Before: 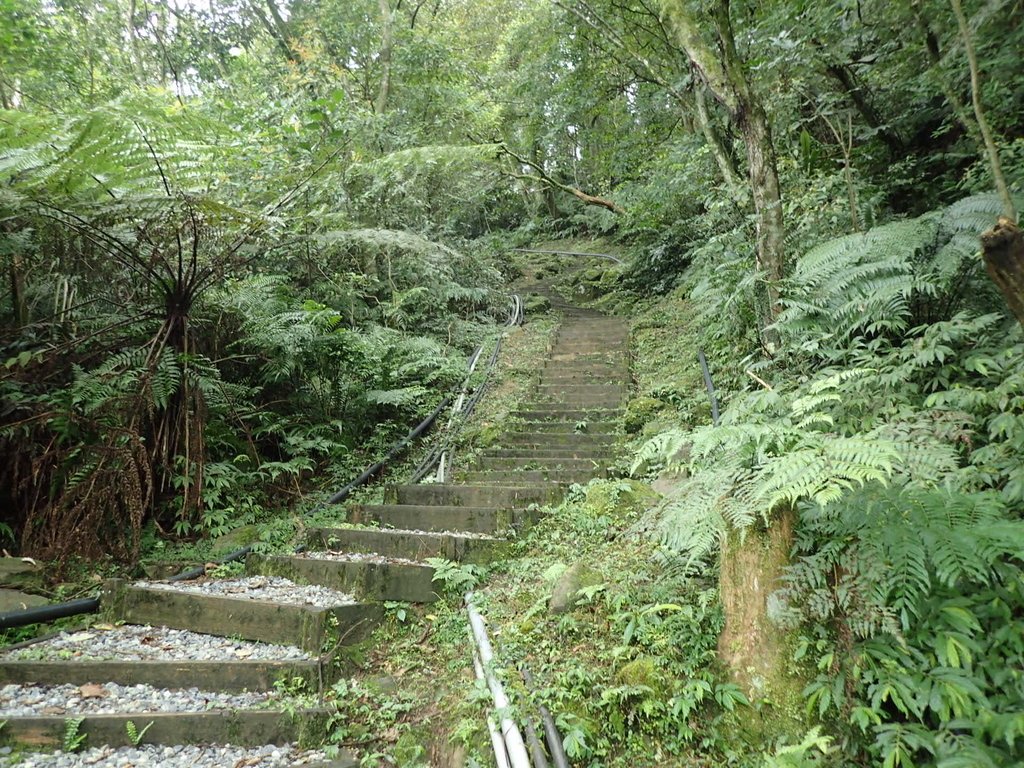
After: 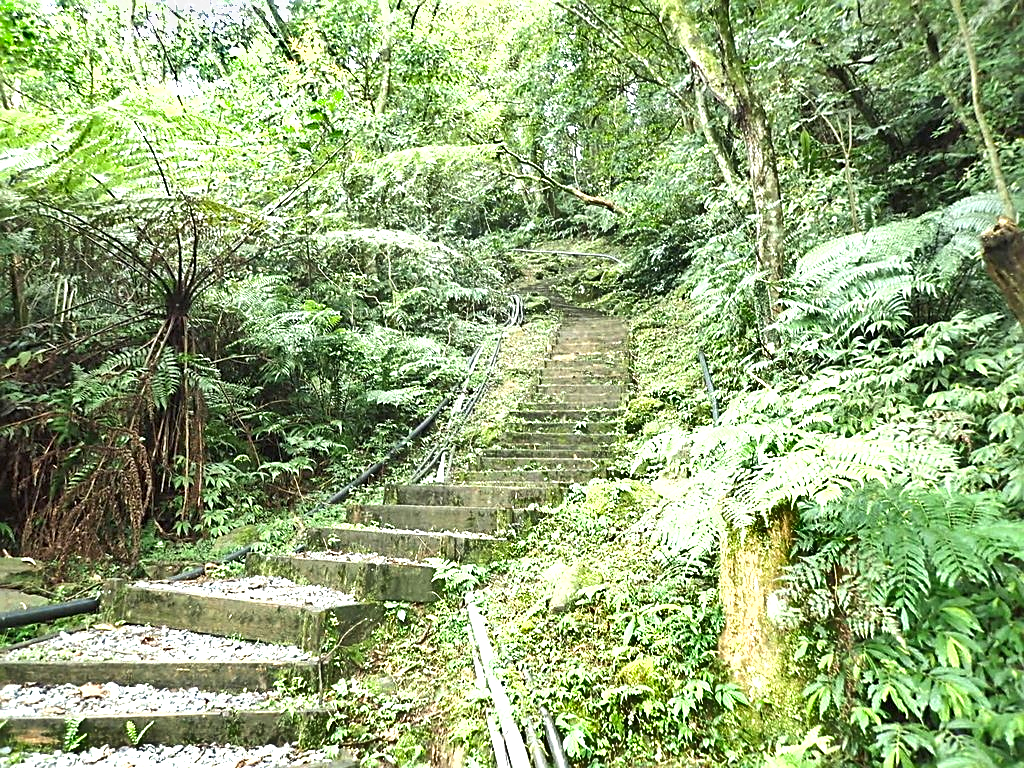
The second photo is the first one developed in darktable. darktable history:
exposure: black level correction 0, exposure 1.402 EV, compensate highlight preservation false
shadows and highlights: low approximation 0.01, soften with gaussian
sharpen: on, module defaults
